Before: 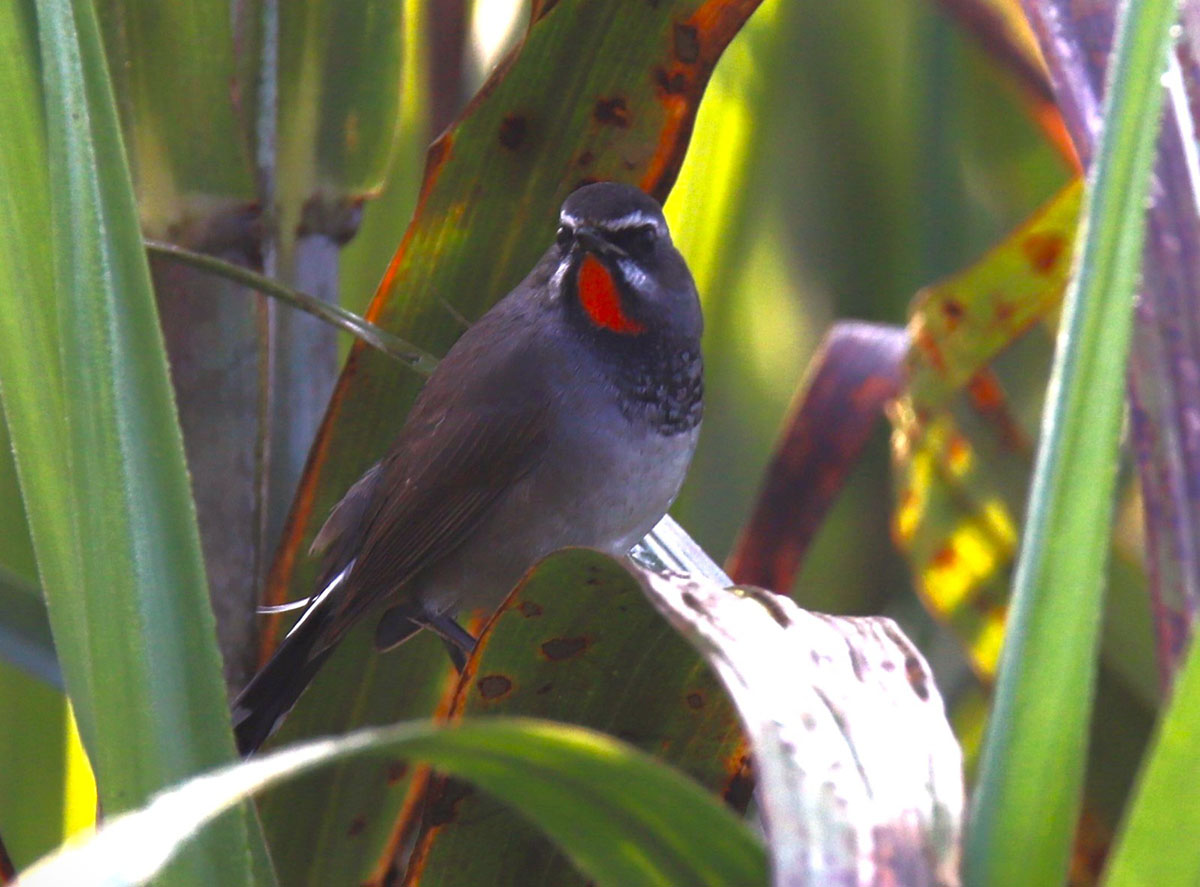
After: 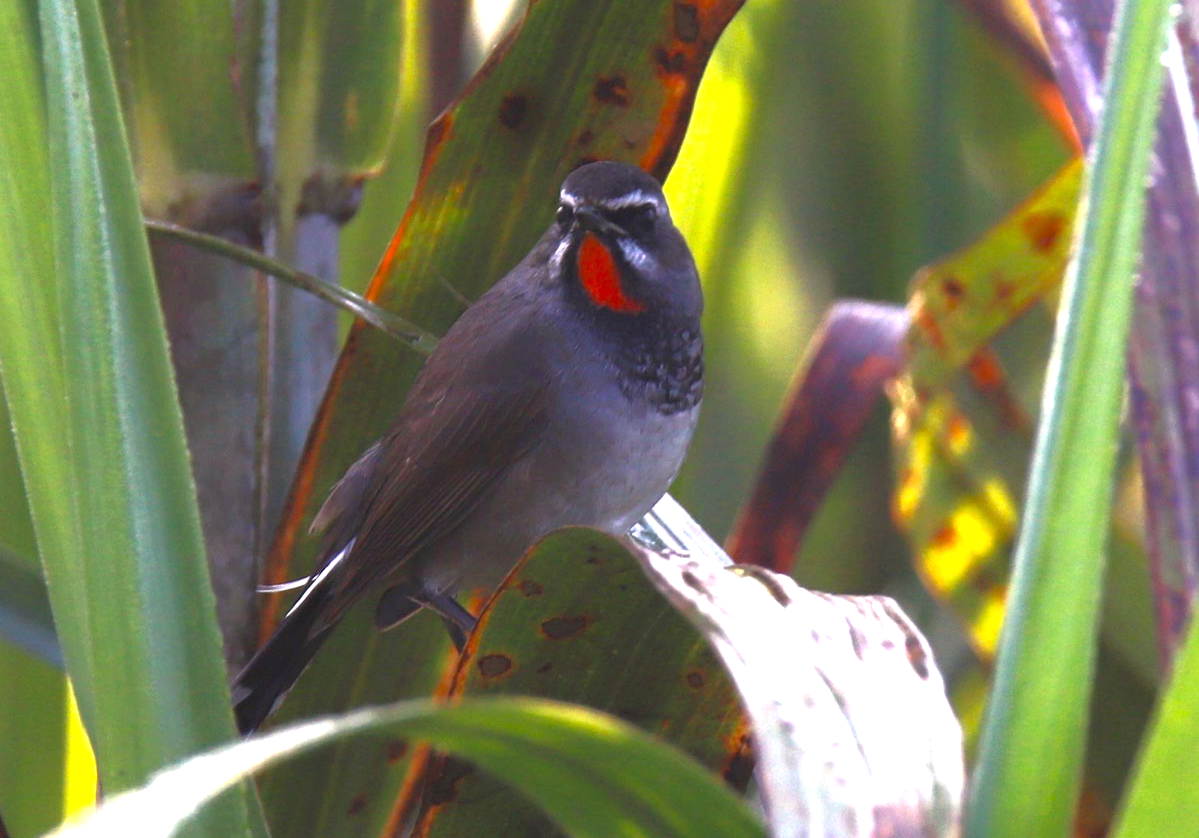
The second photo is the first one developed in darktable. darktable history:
crop and rotate: top 2.479%, bottom 3.018%
exposure: exposure 0.29 EV, compensate highlight preservation false
